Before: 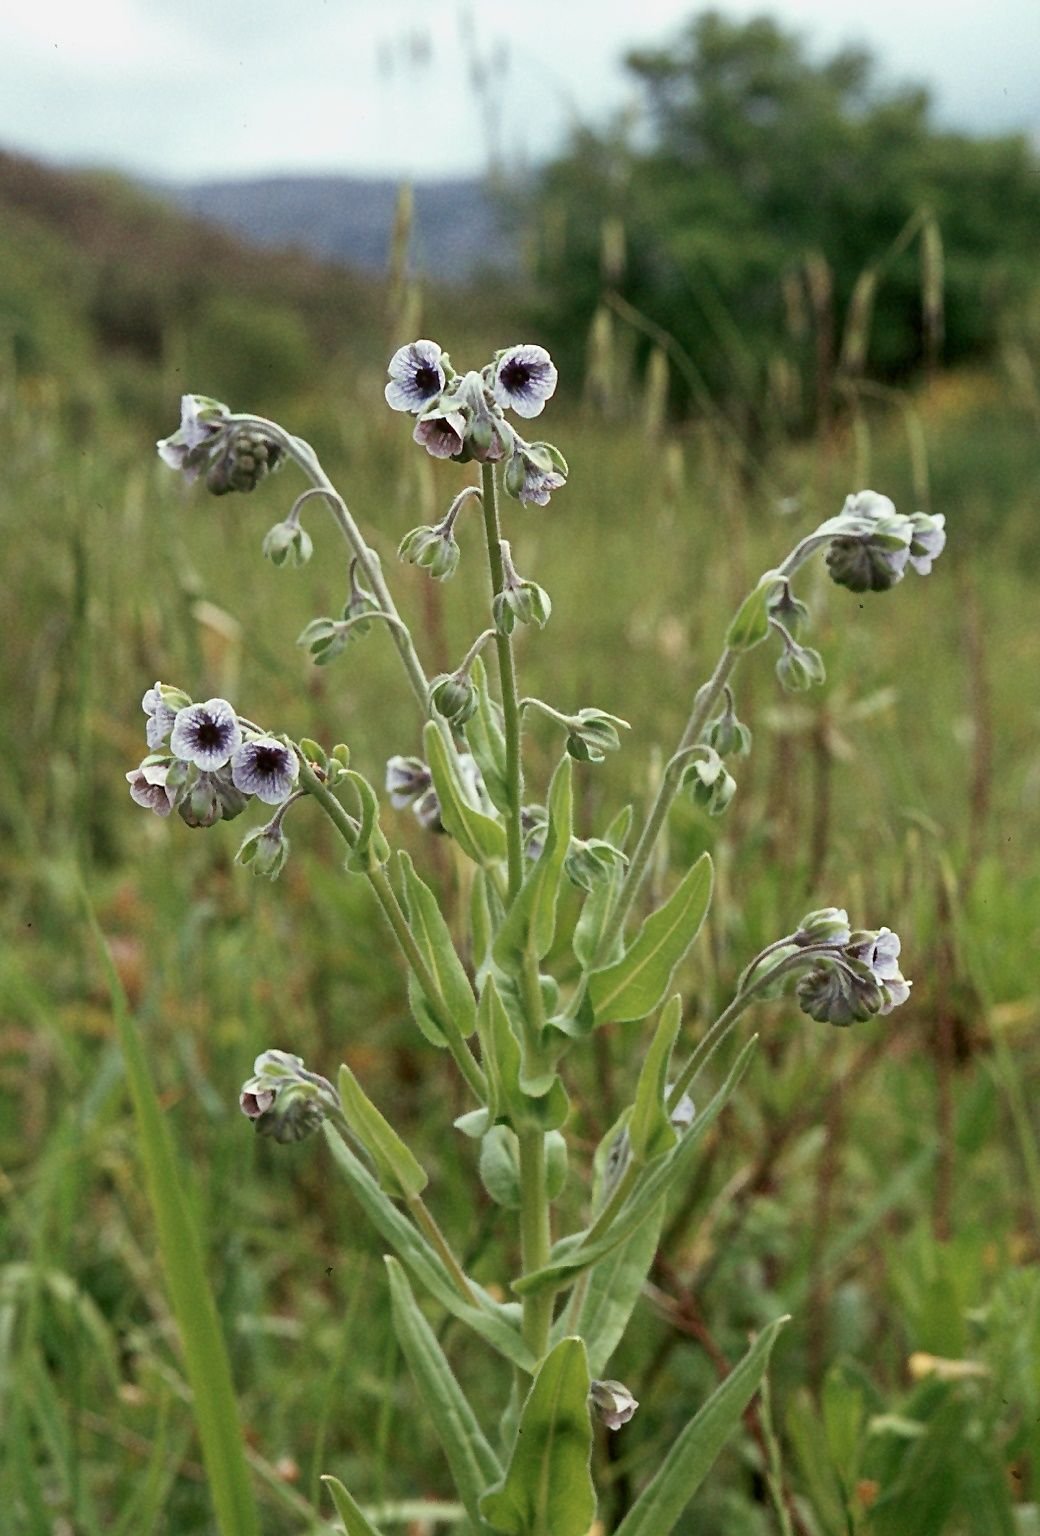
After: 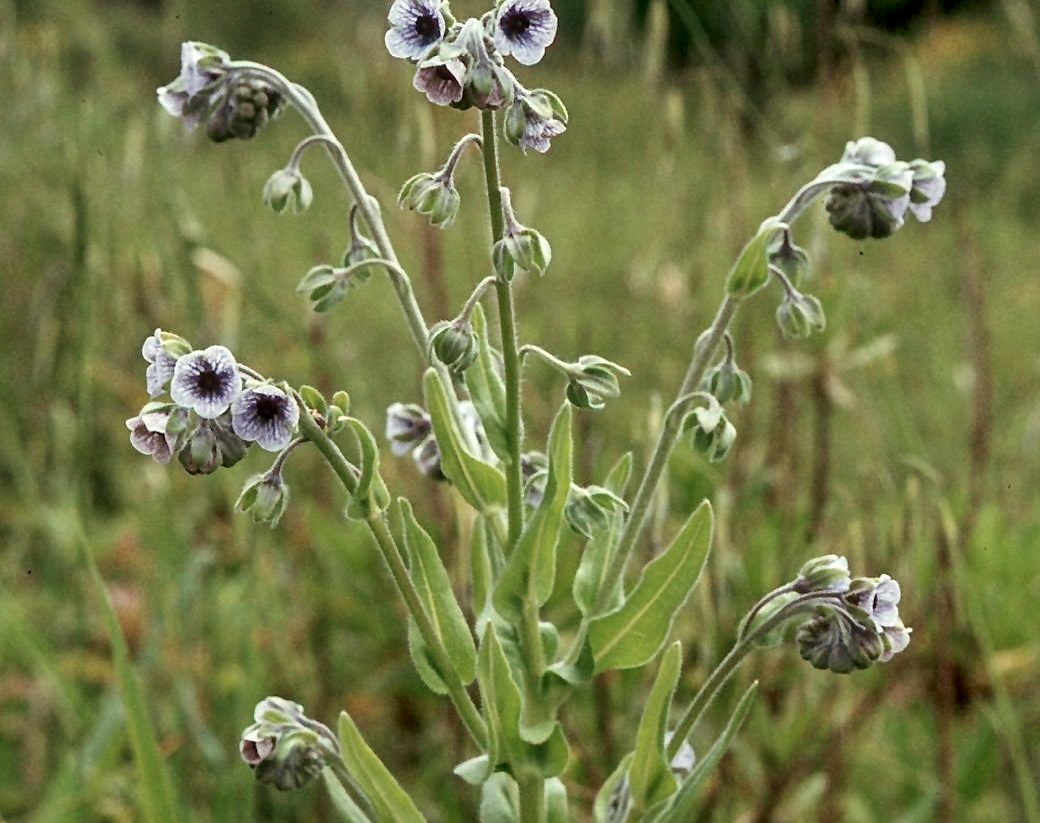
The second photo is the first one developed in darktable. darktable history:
crop and rotate: top 22.985%, bottom 23.419%
local contrast: detail 130%
